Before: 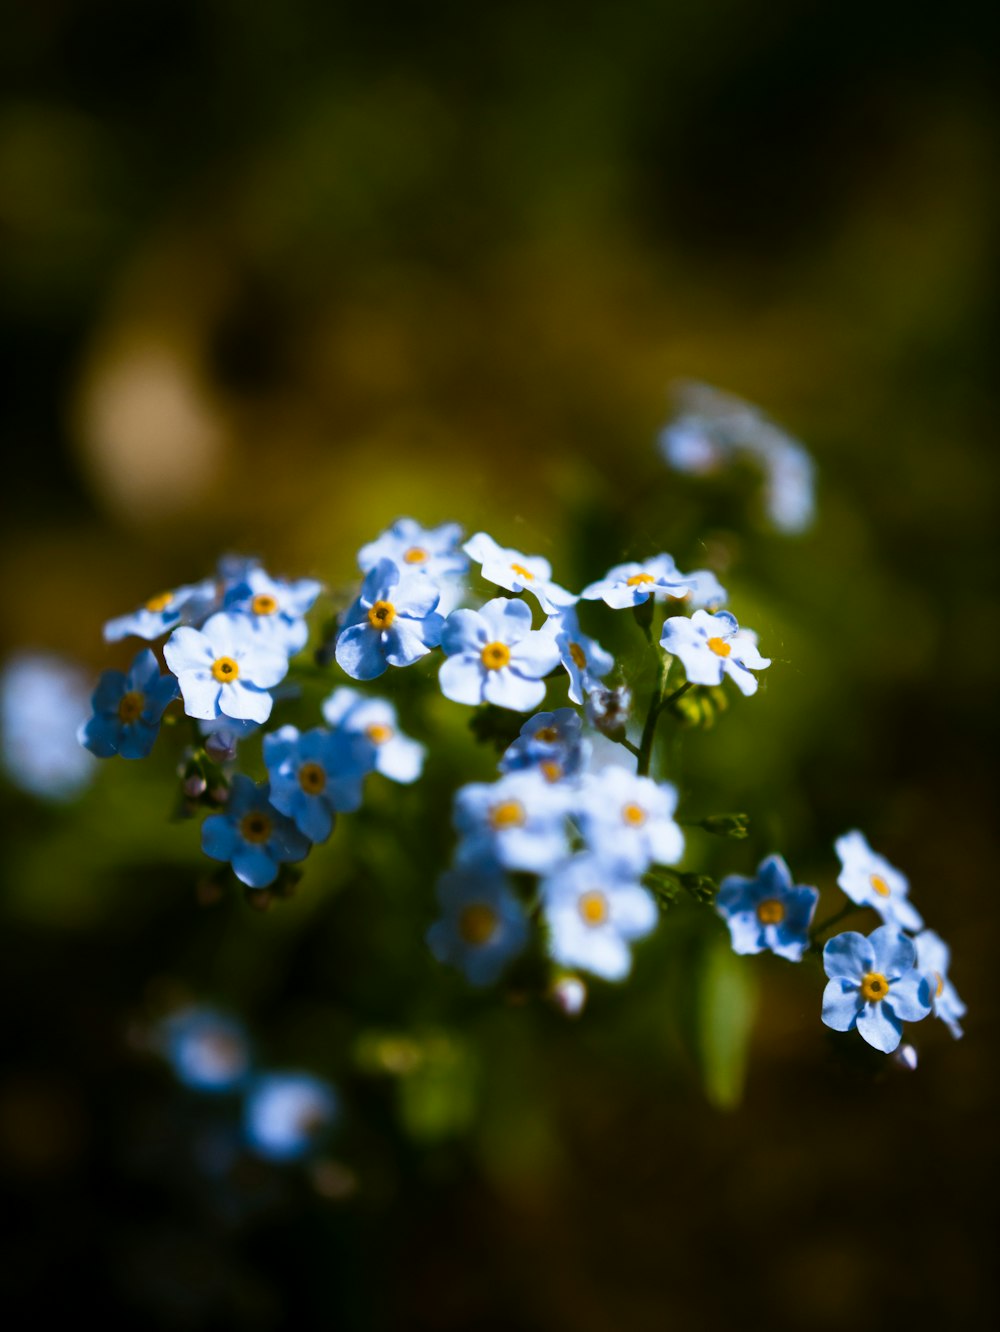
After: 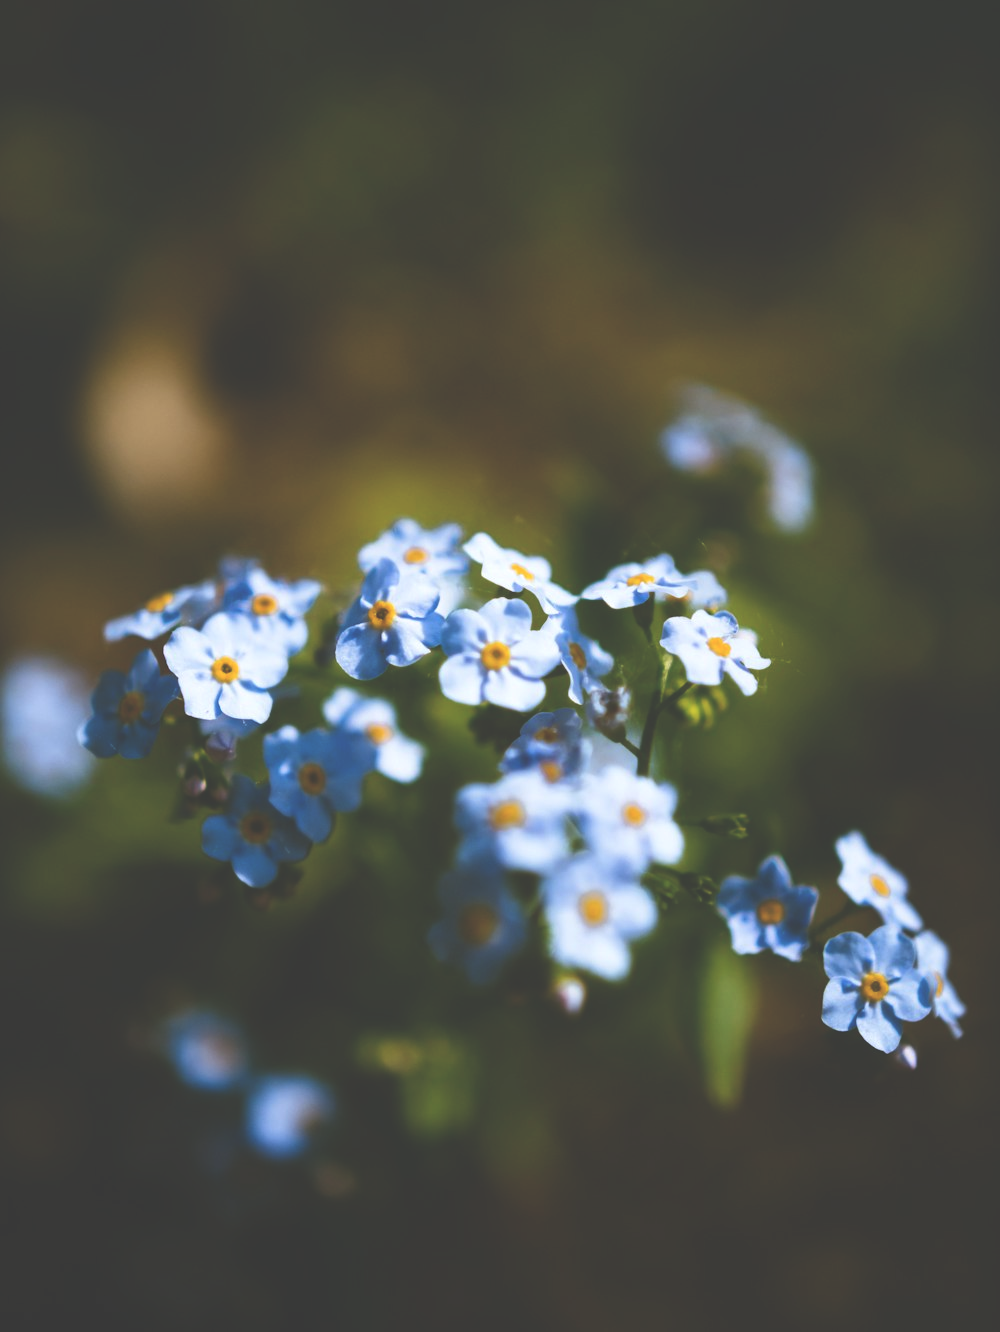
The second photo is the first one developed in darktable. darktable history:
exposure: black level correction -0.04, exposure 0.06 EV, compensate highlight preservation false
